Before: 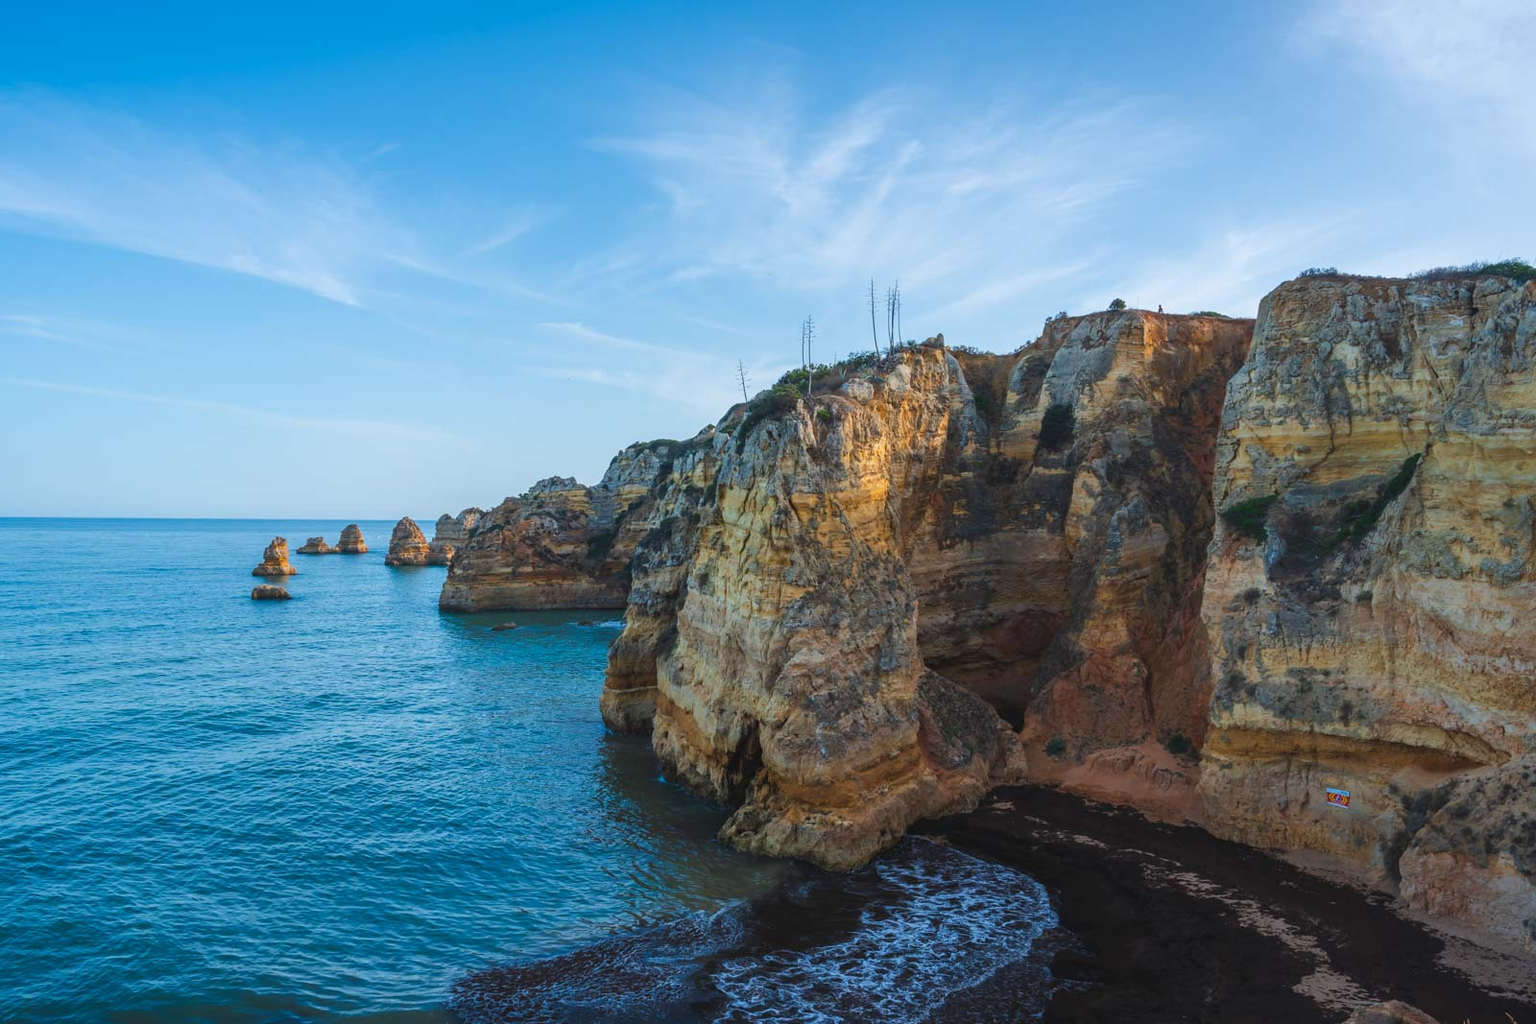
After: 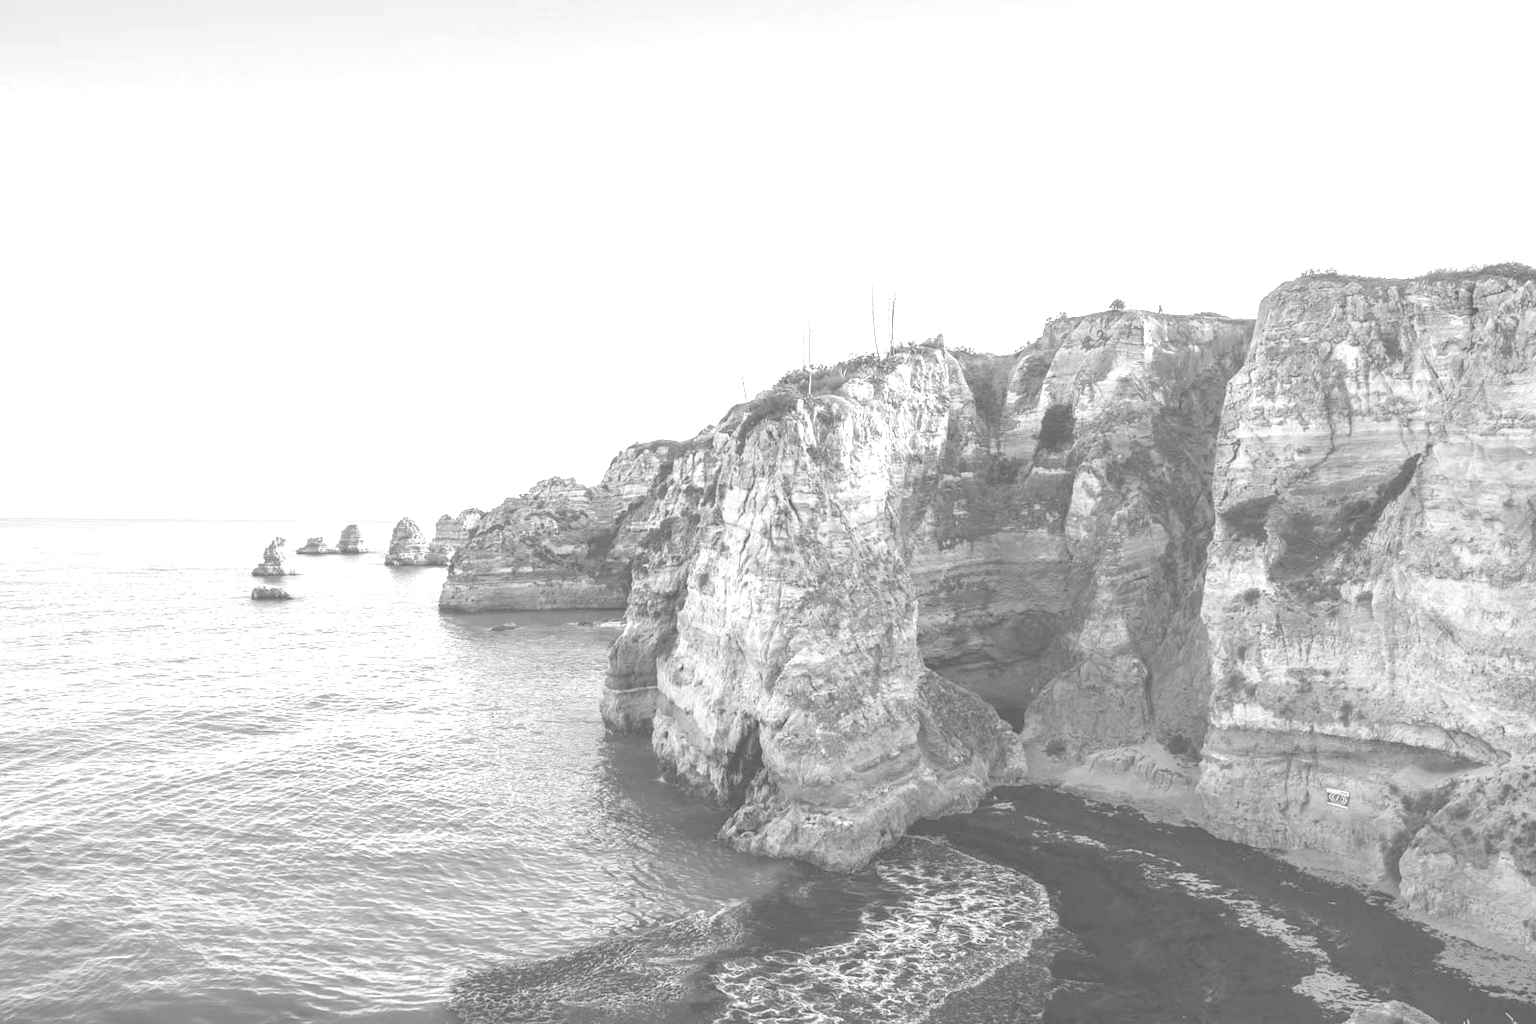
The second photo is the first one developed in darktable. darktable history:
colorize: hue 28.8°, source mix 100%
monochrome: a -71.75, b 75.82
exposure: black level correction 0, exposure 0.9 EV, compensate highlight preservation false
color balance rgb: shadows lift › chroma 1%, shadows lift › hue 113°, highlights gain › chroma 0.2%, highlights gain › hue 333°, perceptual saturation grading › global saturation 20%, perceptual saturation grading › highlights -50%, perceptual saturation grading › shadows 25%, contrast -10%
